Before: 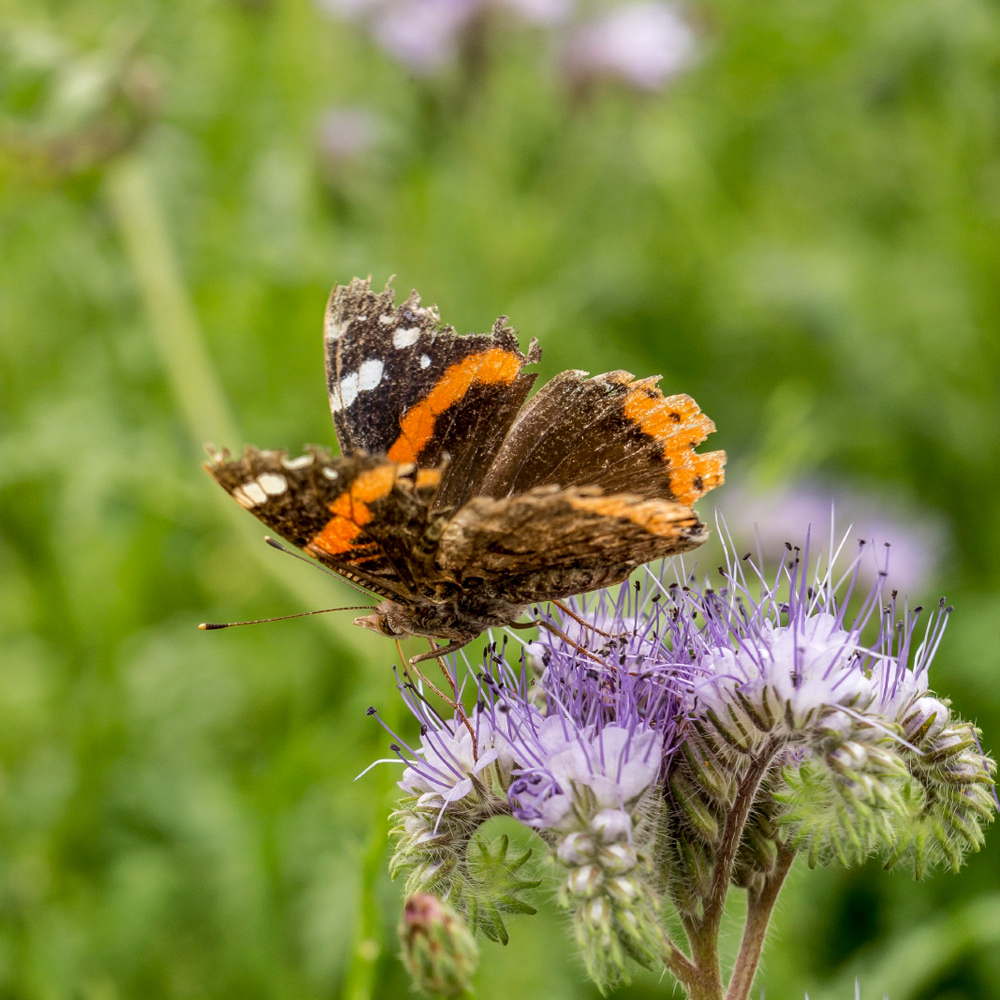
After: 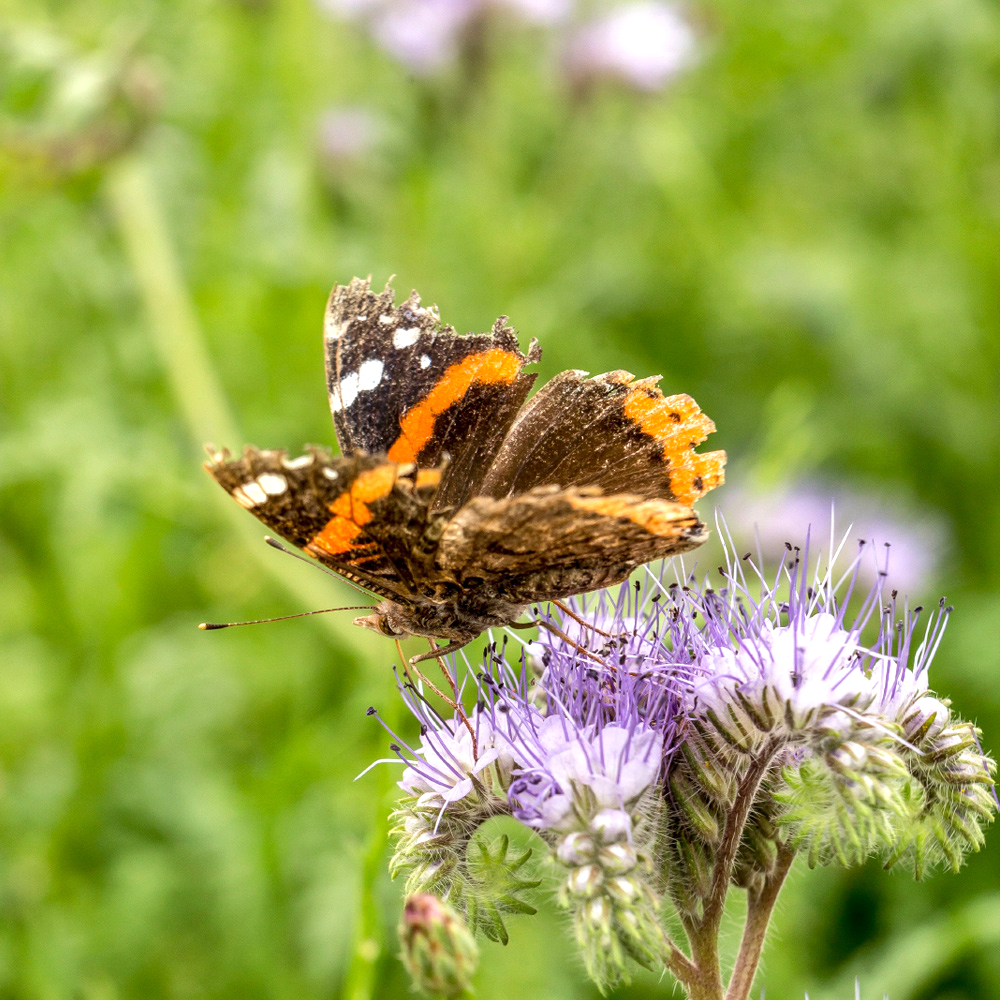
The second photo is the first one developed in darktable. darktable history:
exposure: exposure 0.564 EV, compensate exposure bias true, compensate highlight preservation false
